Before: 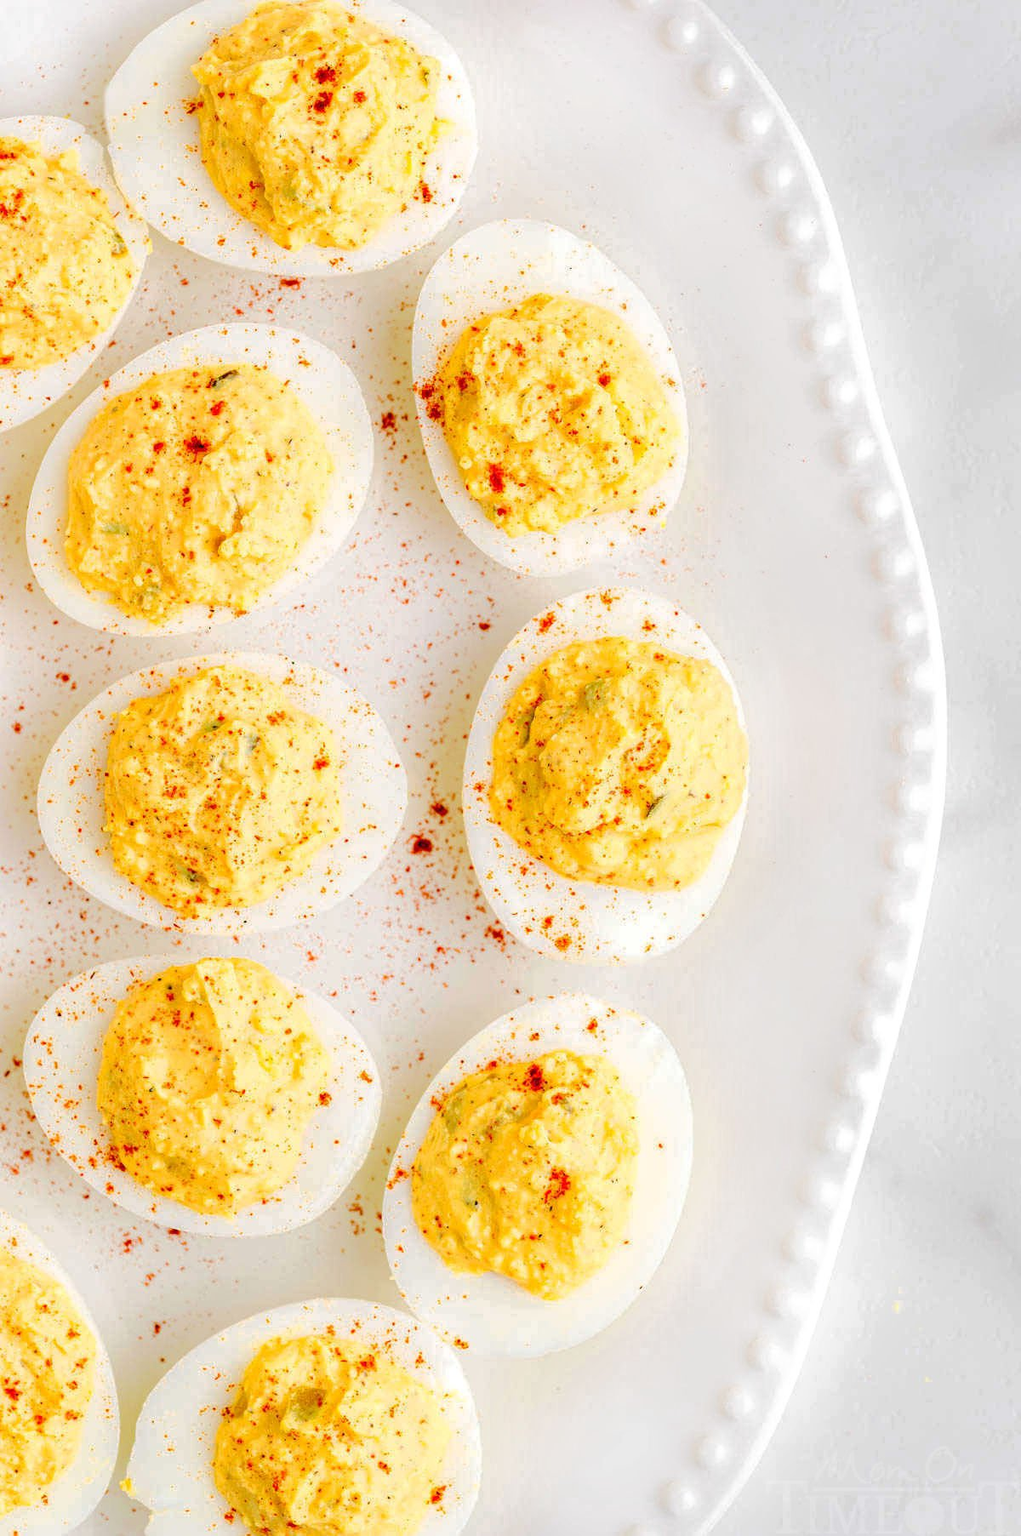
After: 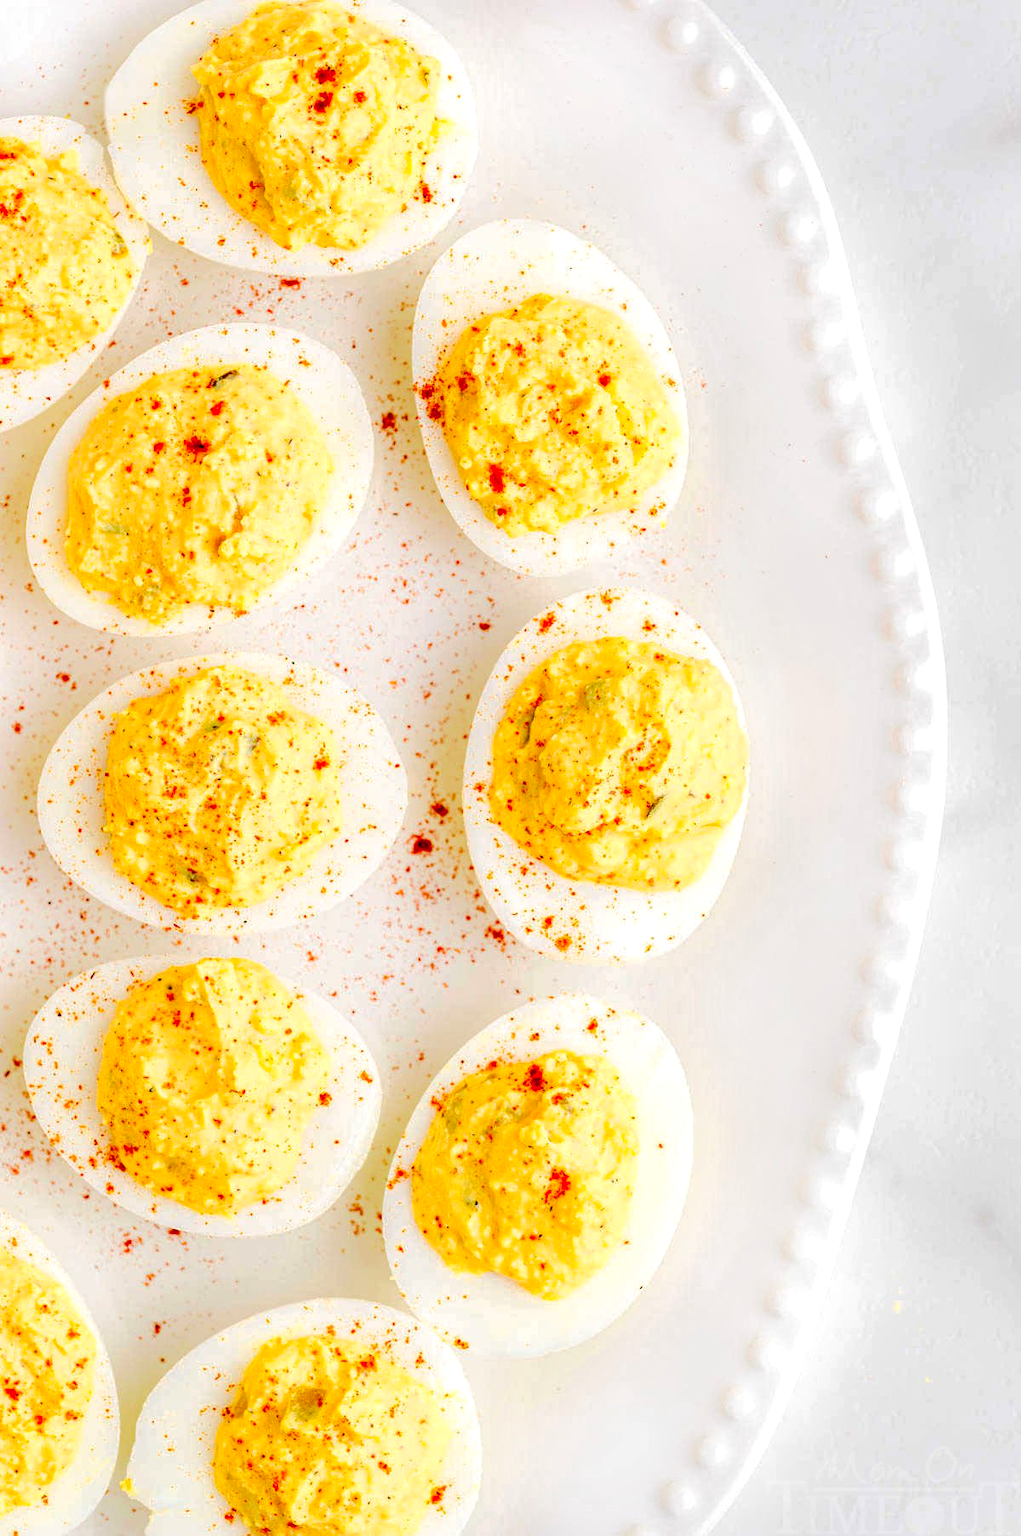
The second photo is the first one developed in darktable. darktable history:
exposure: exposure 0.124 EV, compensate highlight preservation false
contrast brightness saturation: contrast 0.044, saturation 0.156
